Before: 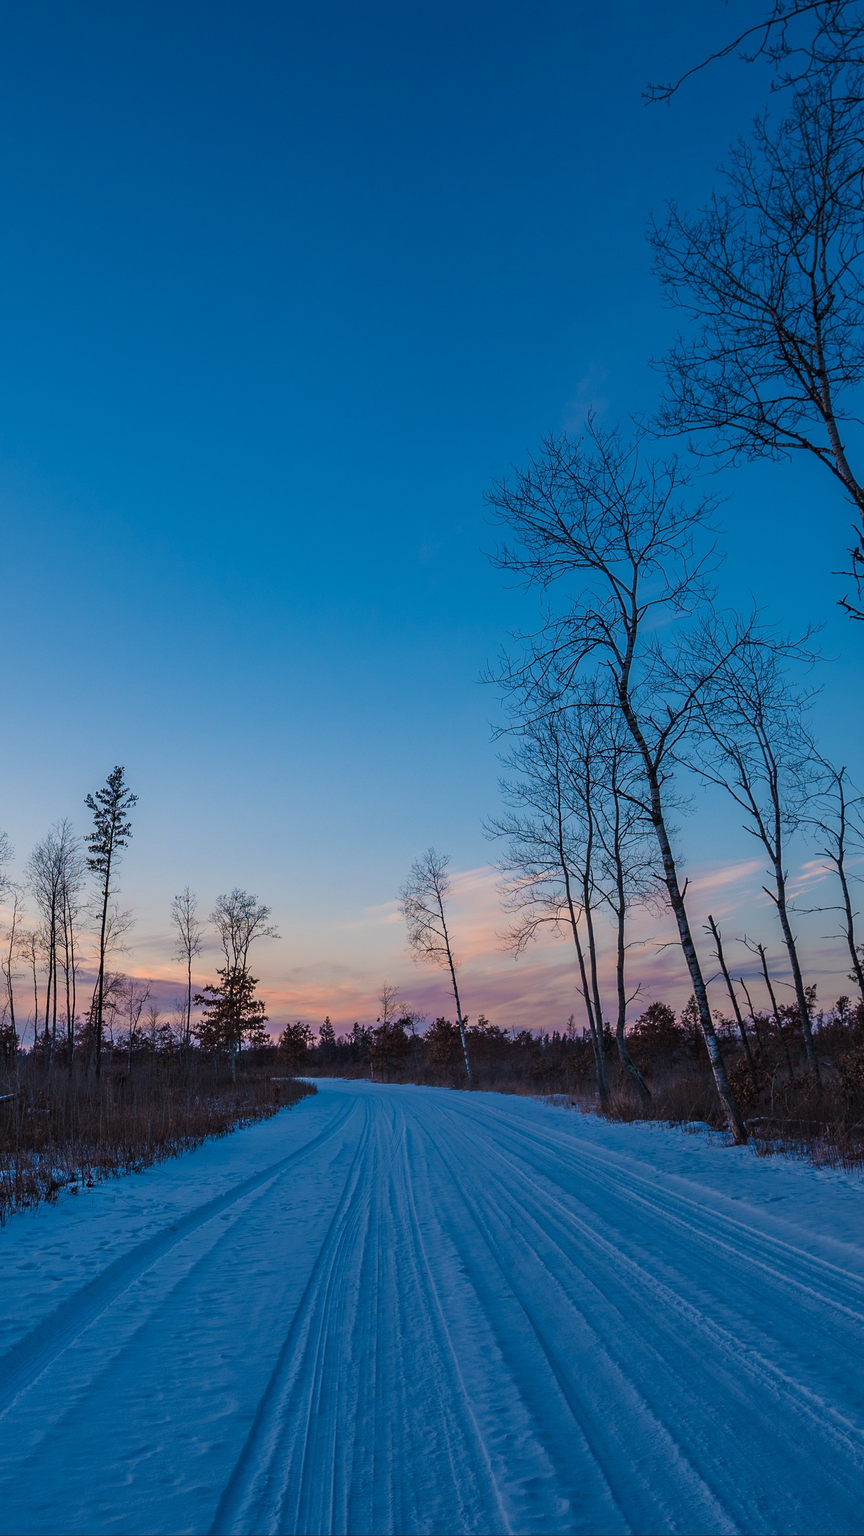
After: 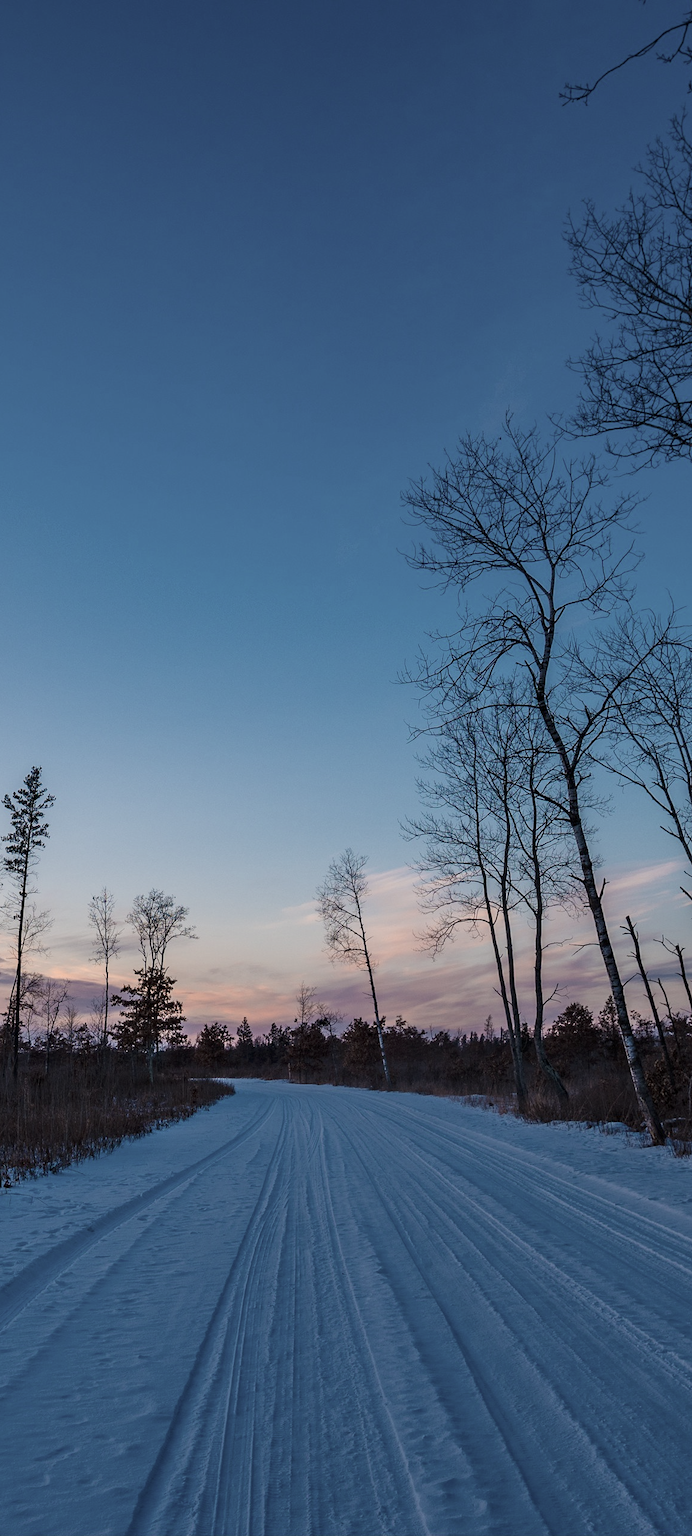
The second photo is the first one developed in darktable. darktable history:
crop and rotate: left 9.597%, right 10.195%
contrast brightness saturation: contrast 0.1, saturation -0.36
contrast equalizer: octaves 7, y [[0.6 ×6], [0.55 ×6], [0 ×6], [0 ×6], [0 ×6]], mix 0.15
